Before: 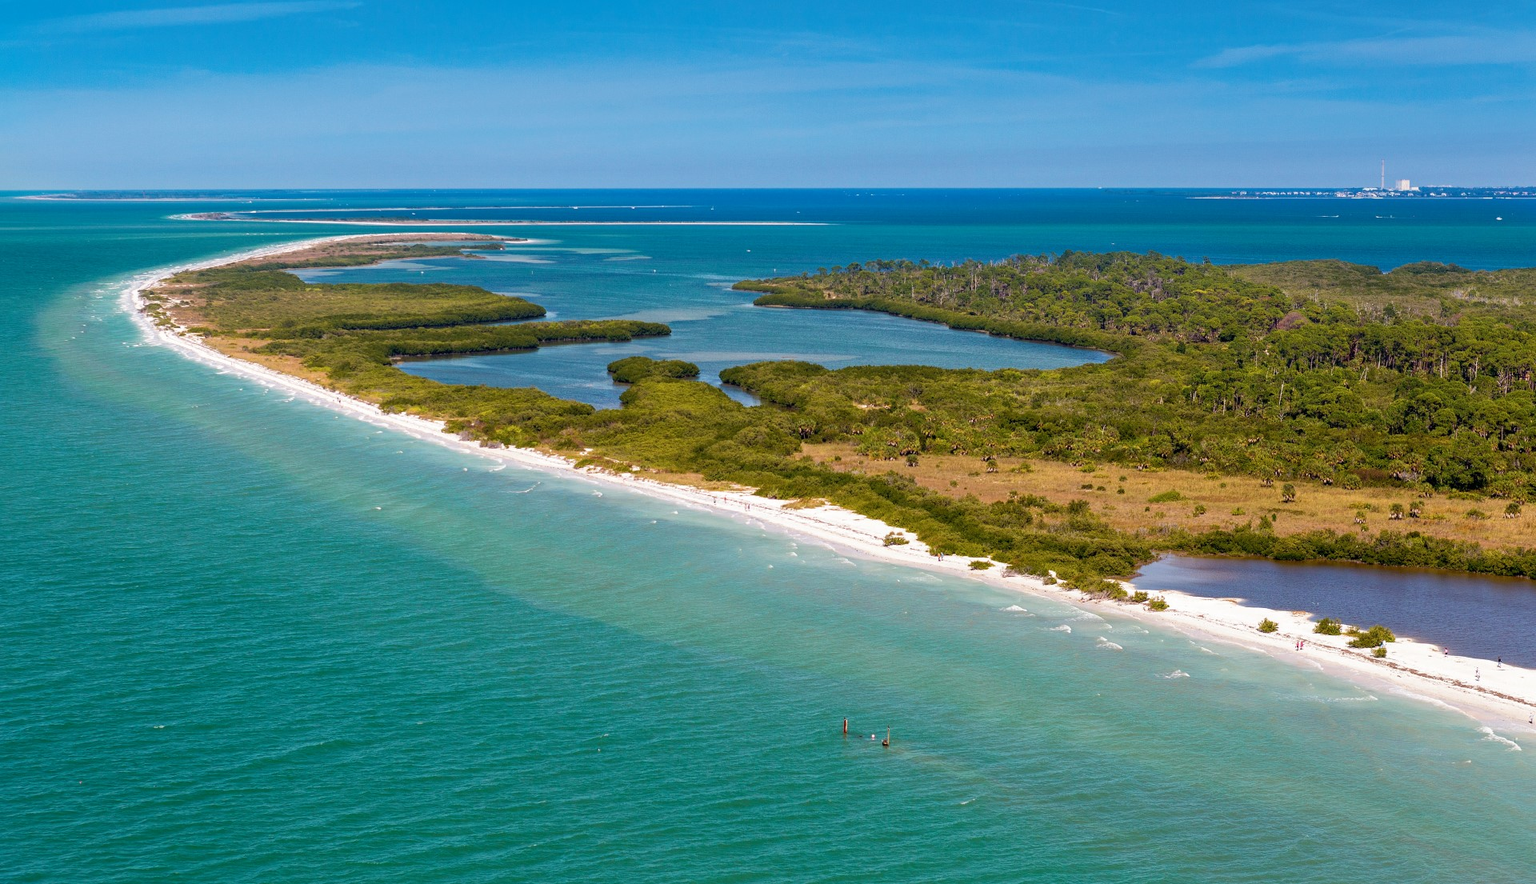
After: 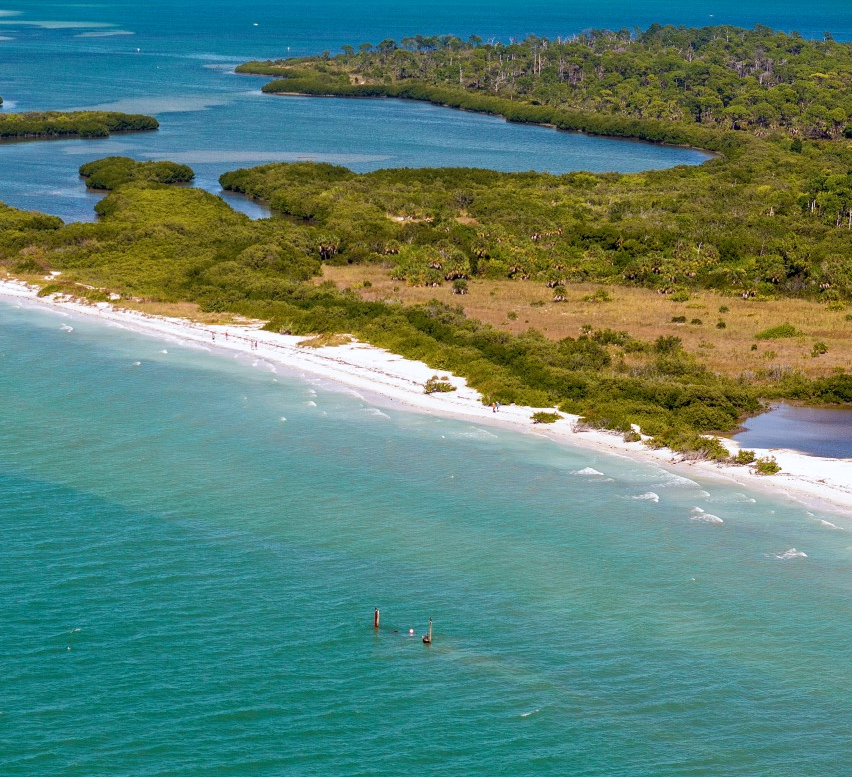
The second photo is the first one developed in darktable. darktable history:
crop: left 35.432%, top 26.233%, right 20.145%, bottom 3.432%
white balance: red 0.983, blue 1.036
